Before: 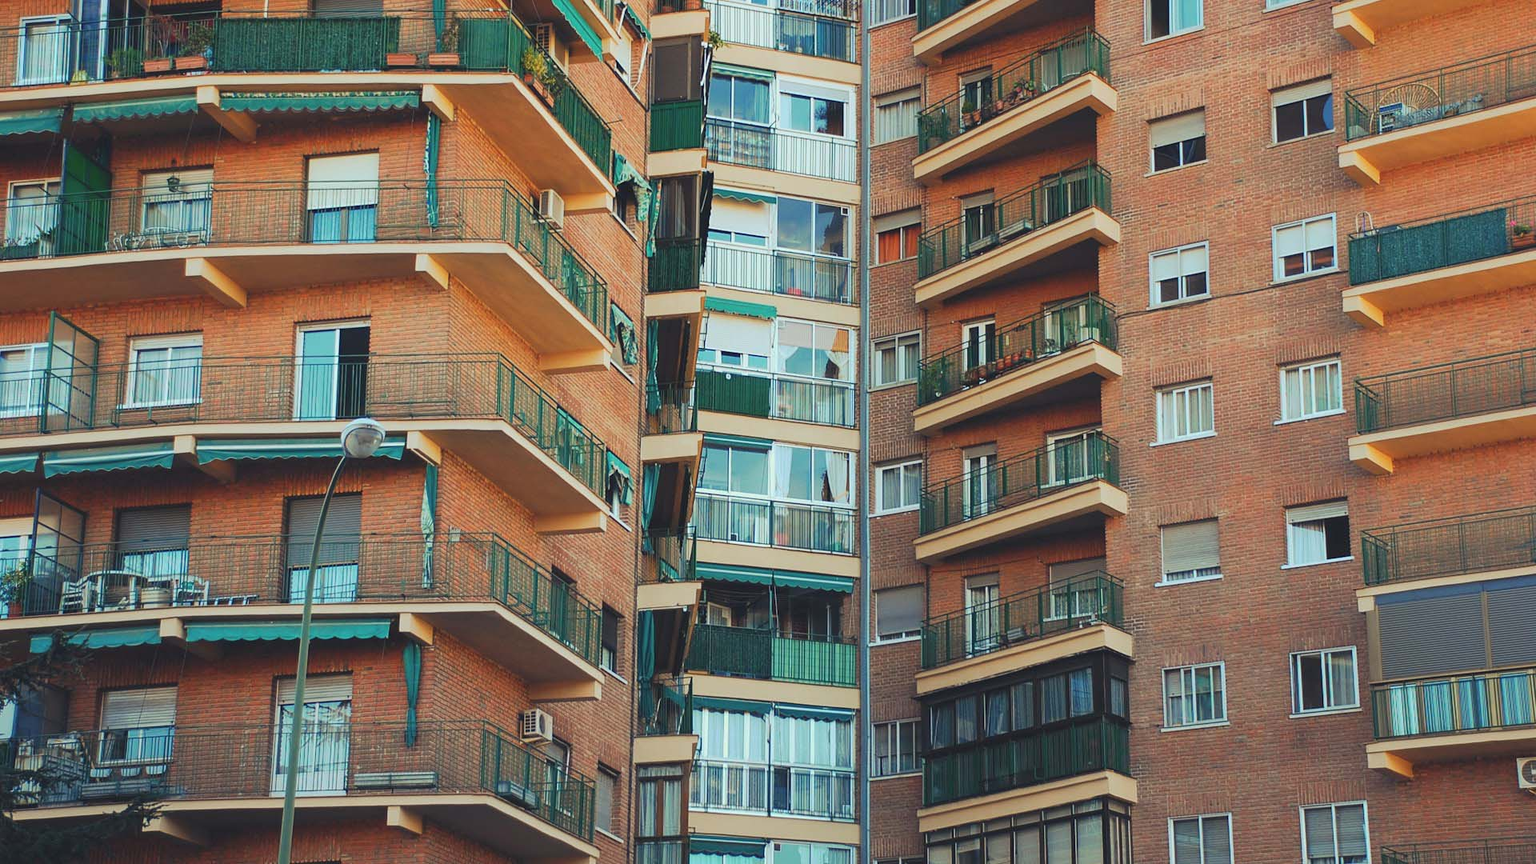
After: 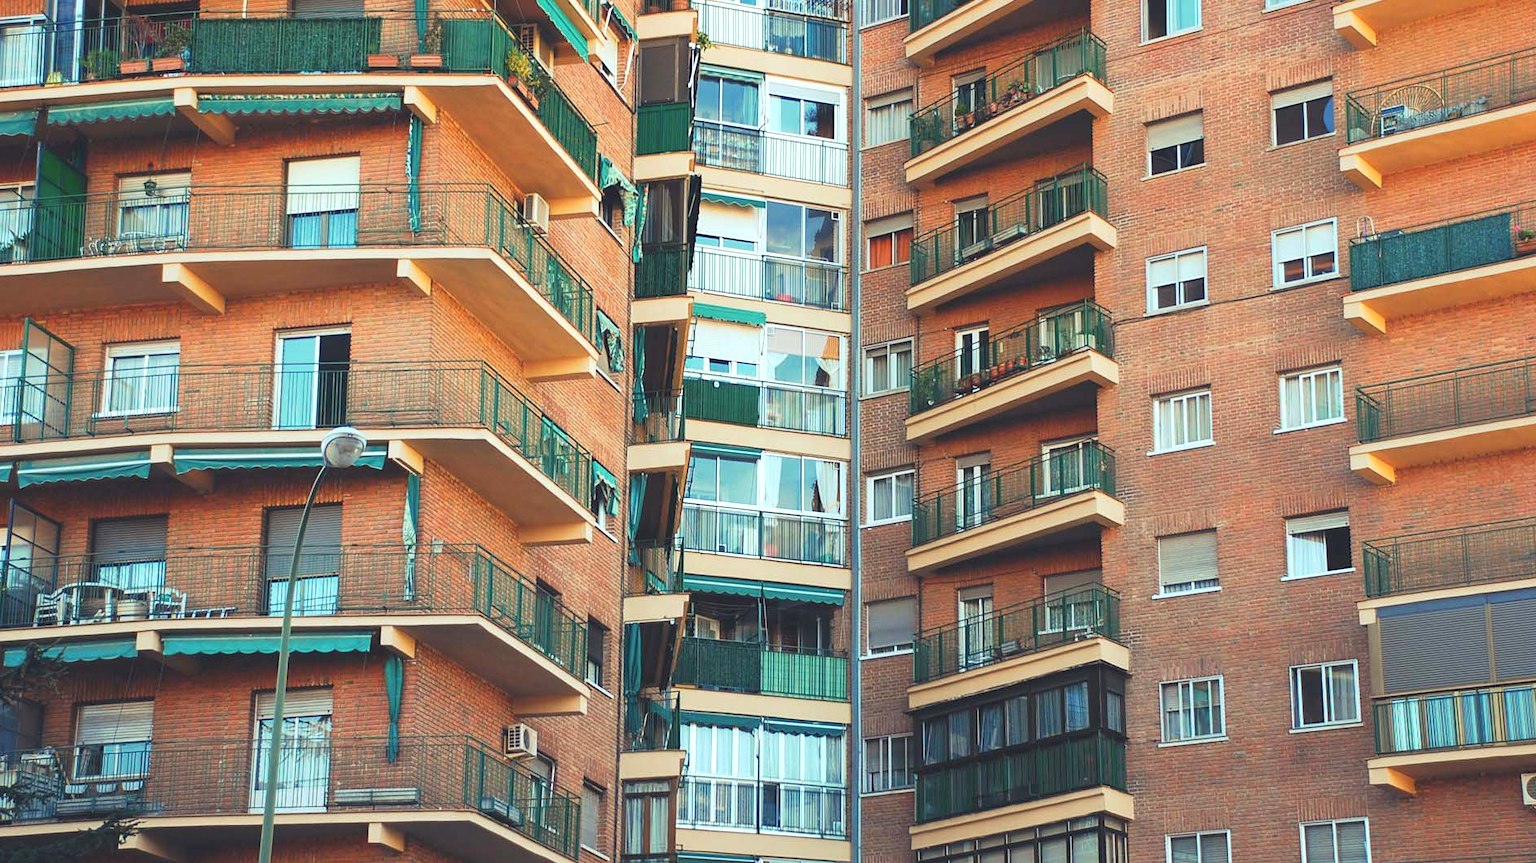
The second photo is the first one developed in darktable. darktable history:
crop: left 1.743%, right 0.268%, bottom 2.011%
exposure: black level correction 0.001, exposure 0.5 EV, compensate exposure bias true, compensate highlight preservation false
